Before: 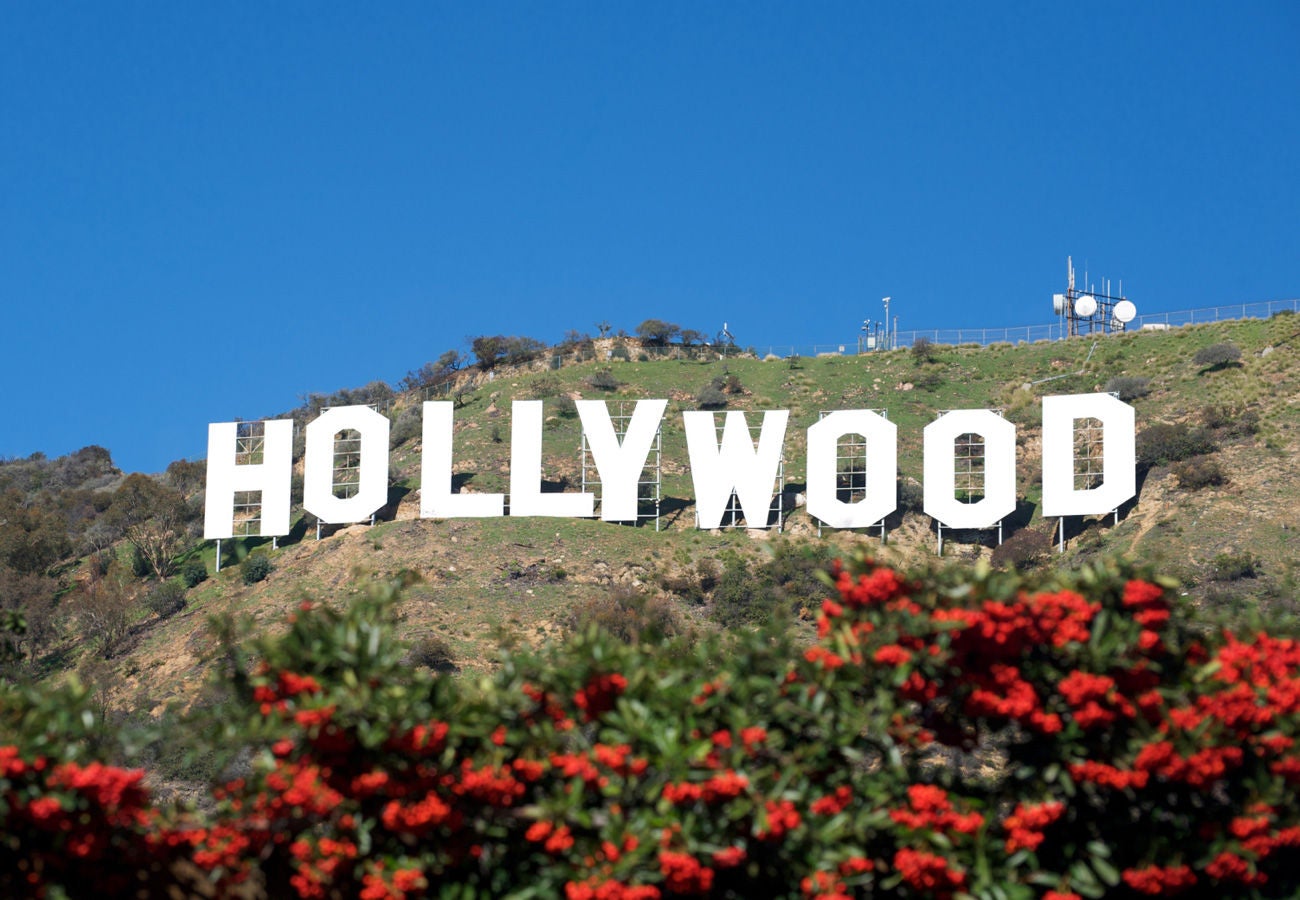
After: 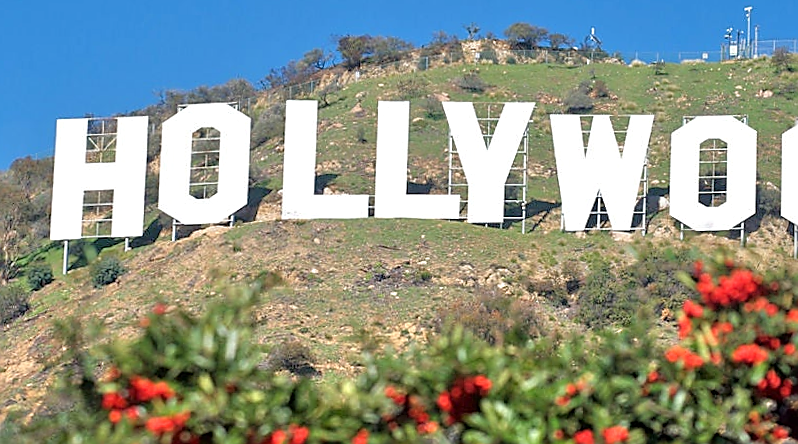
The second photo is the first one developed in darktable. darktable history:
crop: left 13.312%, top 31.28%, right 24.627%, bottom 15.582%
sharpen: radius 1.4, amount 1.25, threshold 0.7
rotate and perspective: rotation 0.679°, lens shift (horizontal) 0.136, crop left 0.009, crop right 0.991, crop top 0.078, crop bottom 0.95
tone equalizer: -7 EV 0.15 EV, -6 EV 0.6 EV, -5 EV 1.15 EV, -4 EV 1.33 EV, -3 EV 1.15 EV, -2 EV 0.6 EV, -1 EV 0.15 EV, mask exposure compensation -0.5 EV
